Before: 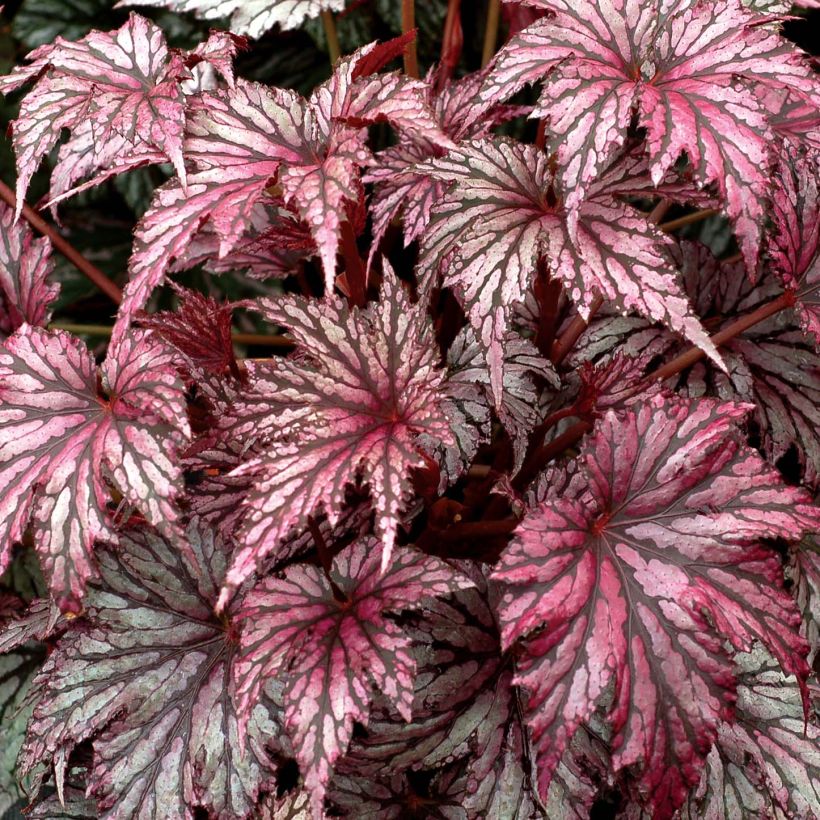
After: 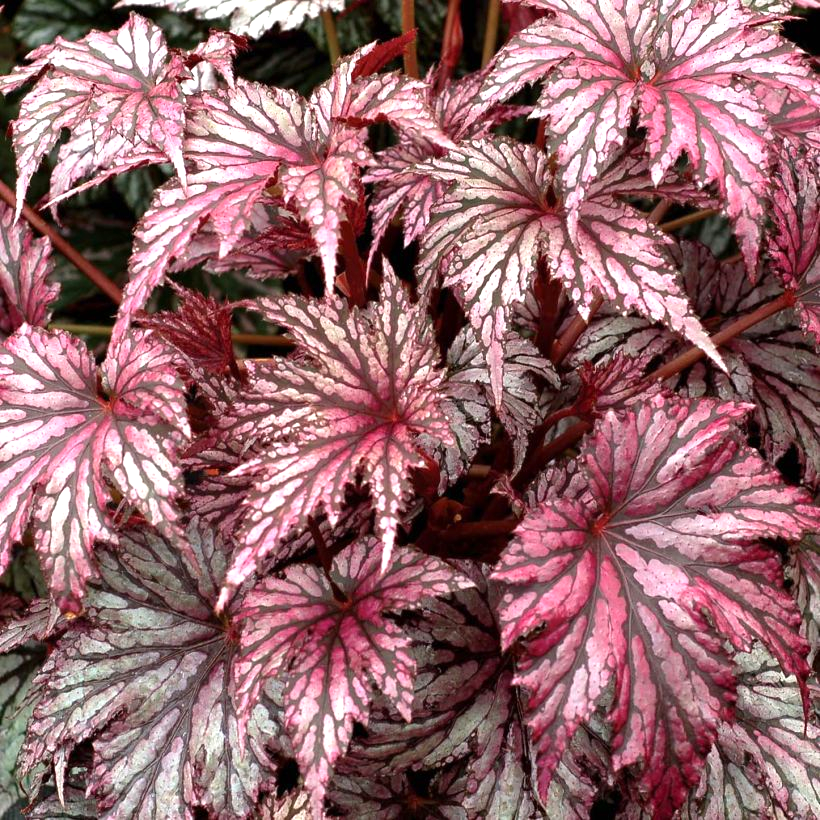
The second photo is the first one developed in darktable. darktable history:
exposure: exposure 0.487 EV, compensate highlight preservation false
